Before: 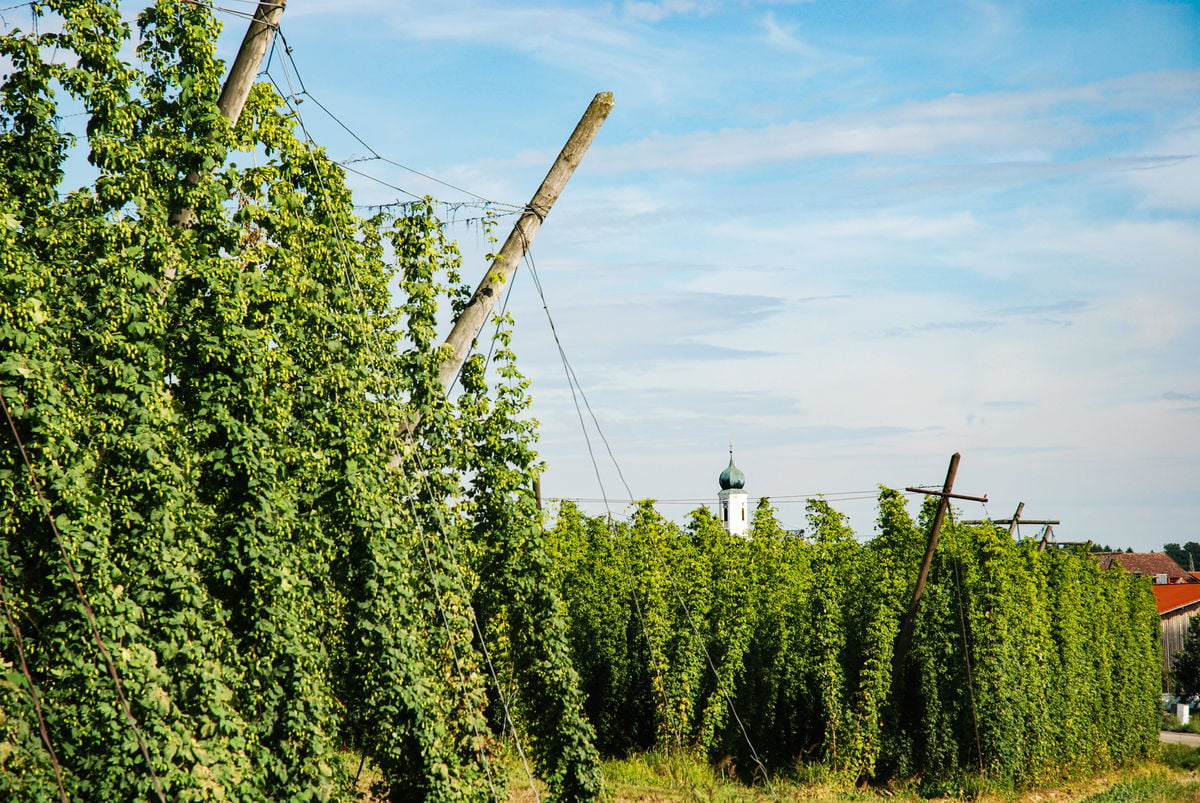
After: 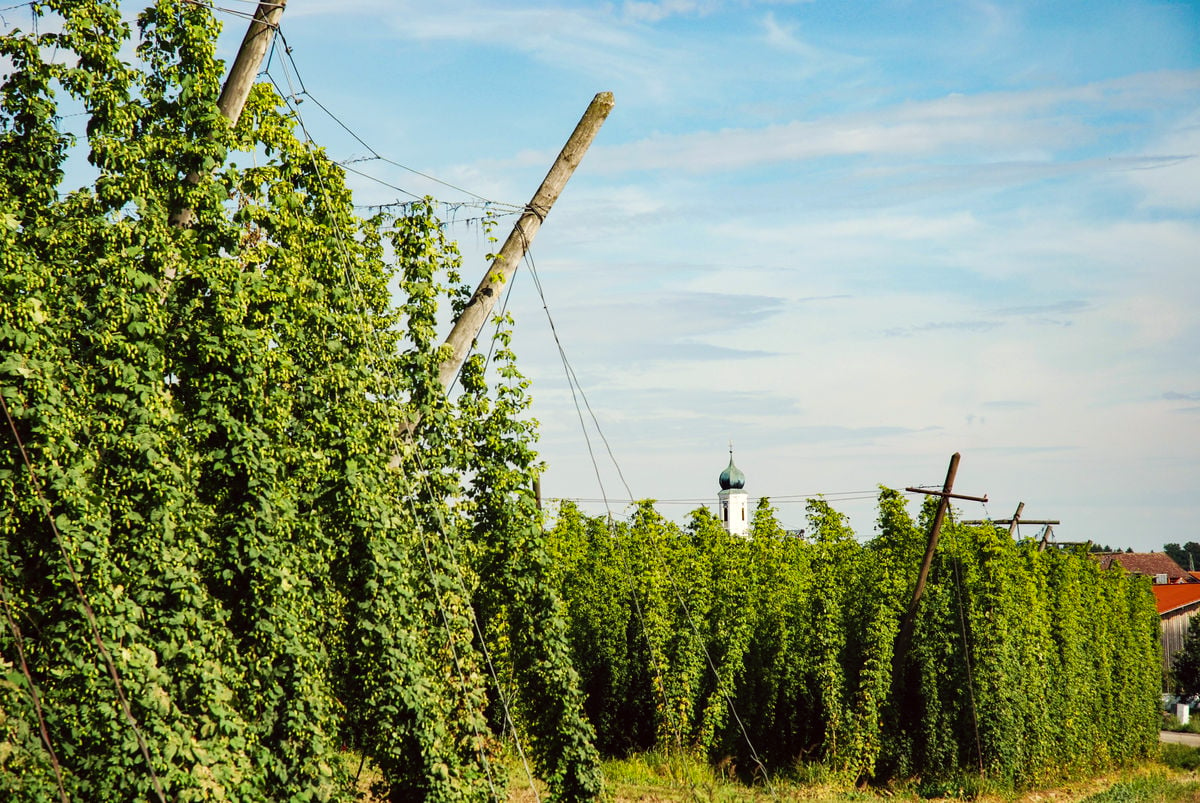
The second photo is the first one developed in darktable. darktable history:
white balance: emerald 1
color correction: highlights a* -0.95, highlights b* 4.5, shadows a* 3.55
